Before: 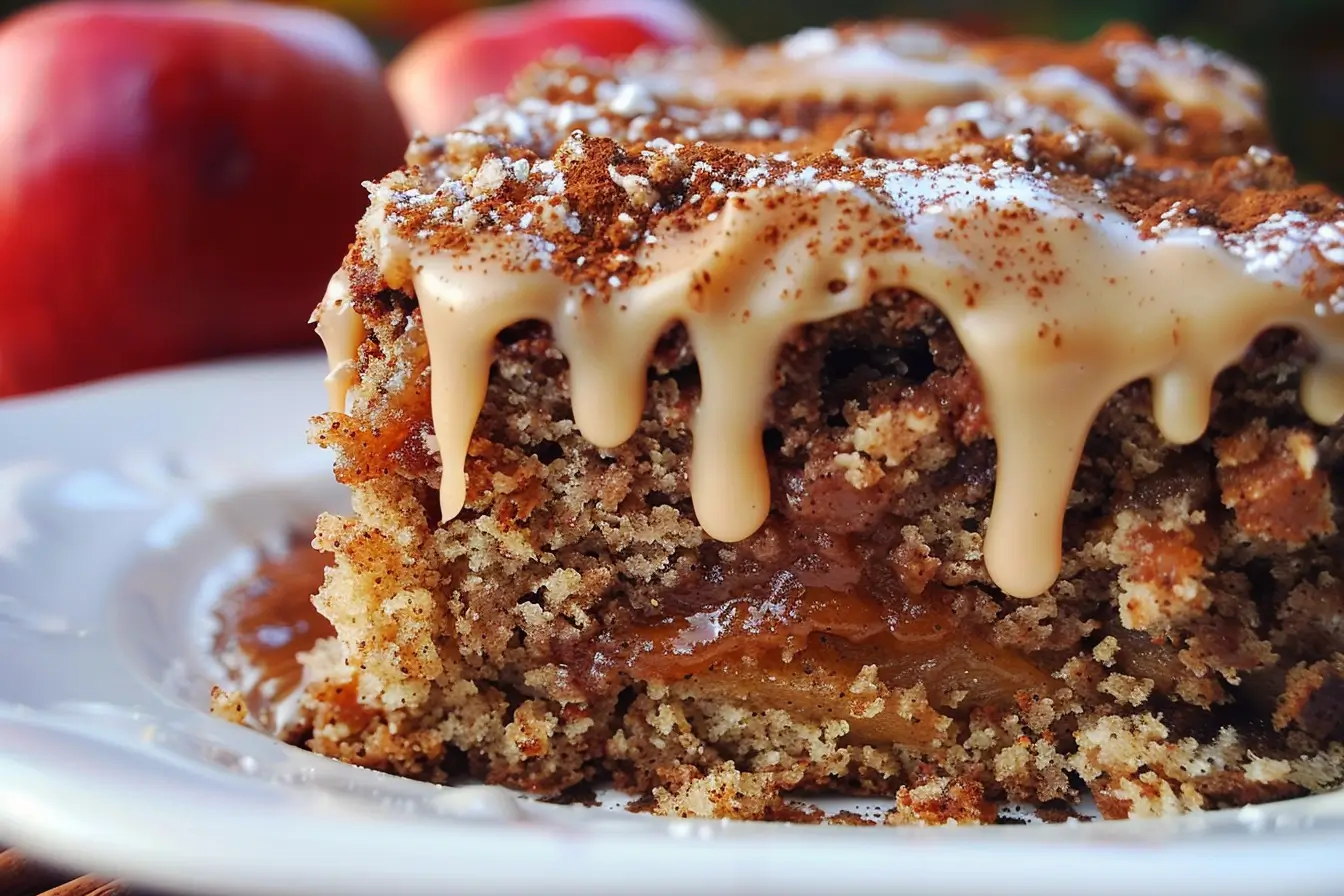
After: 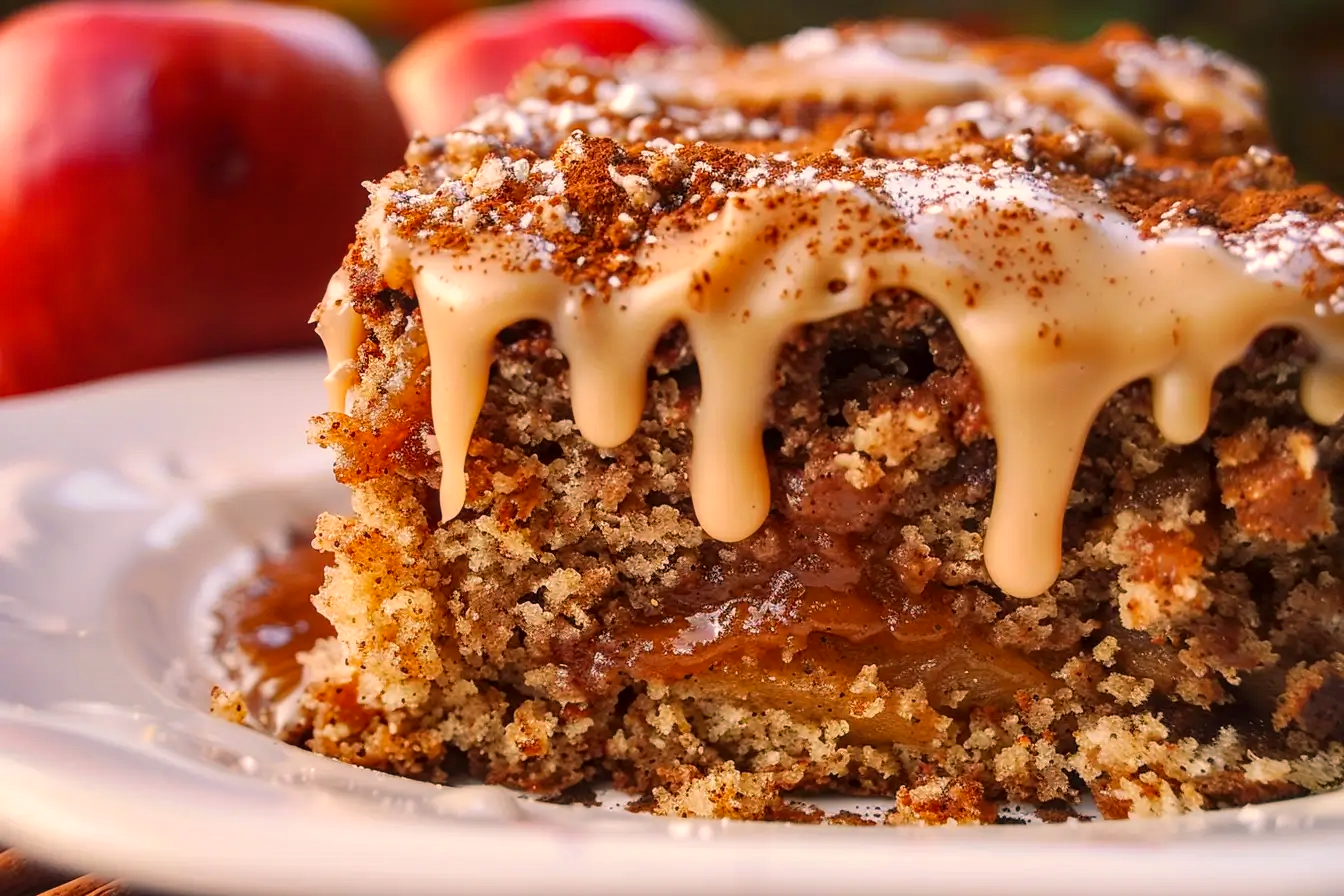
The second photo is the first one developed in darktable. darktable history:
color balance rgb: shadows lift › luminance -5%, shadows lift › chroma 1.1%, shadows lift › hue 219°, power › luminance 10%, power › chroma 2.83%, power › hue 60°, highlights gain › chroma 4.52%, highlights gain › hue 33.33°, saturation formula JzAzBz (2021)
local contrast: on, module defaults
